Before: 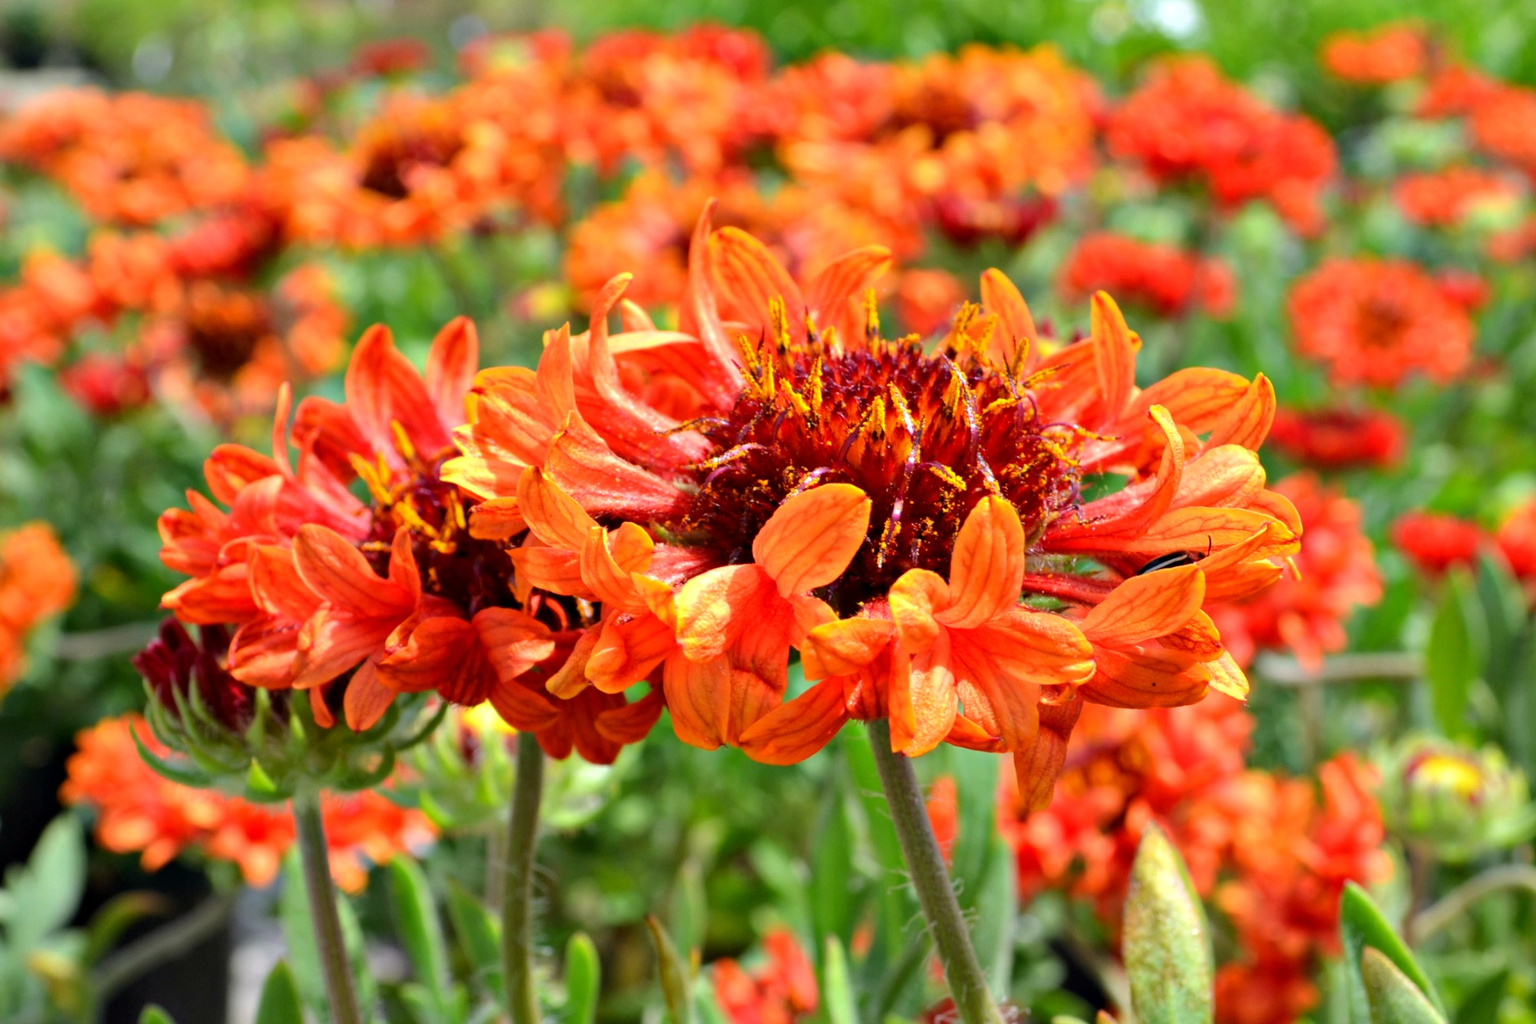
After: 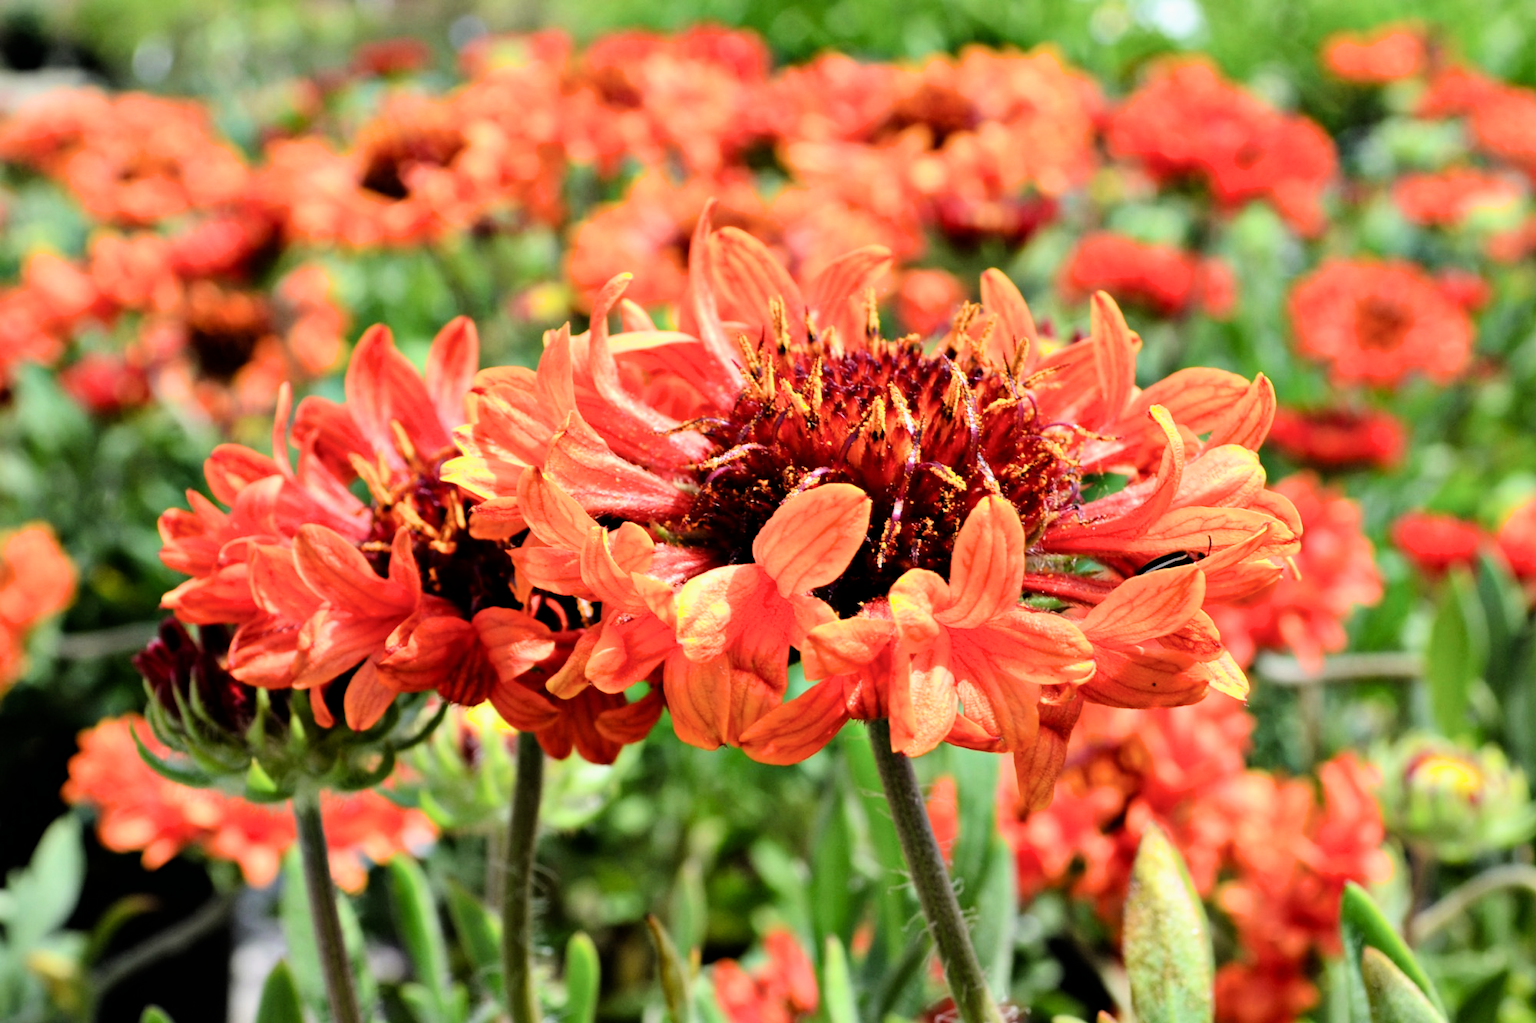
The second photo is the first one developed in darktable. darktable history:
filmic rgb: black relative exposure -5.42 EV, white relative exposure 2.85 EV, dynamic range scaling -37.73%, hardness 4, contrast 1.605, highlights saturation mix -0.93%
white balance: emerald 1
